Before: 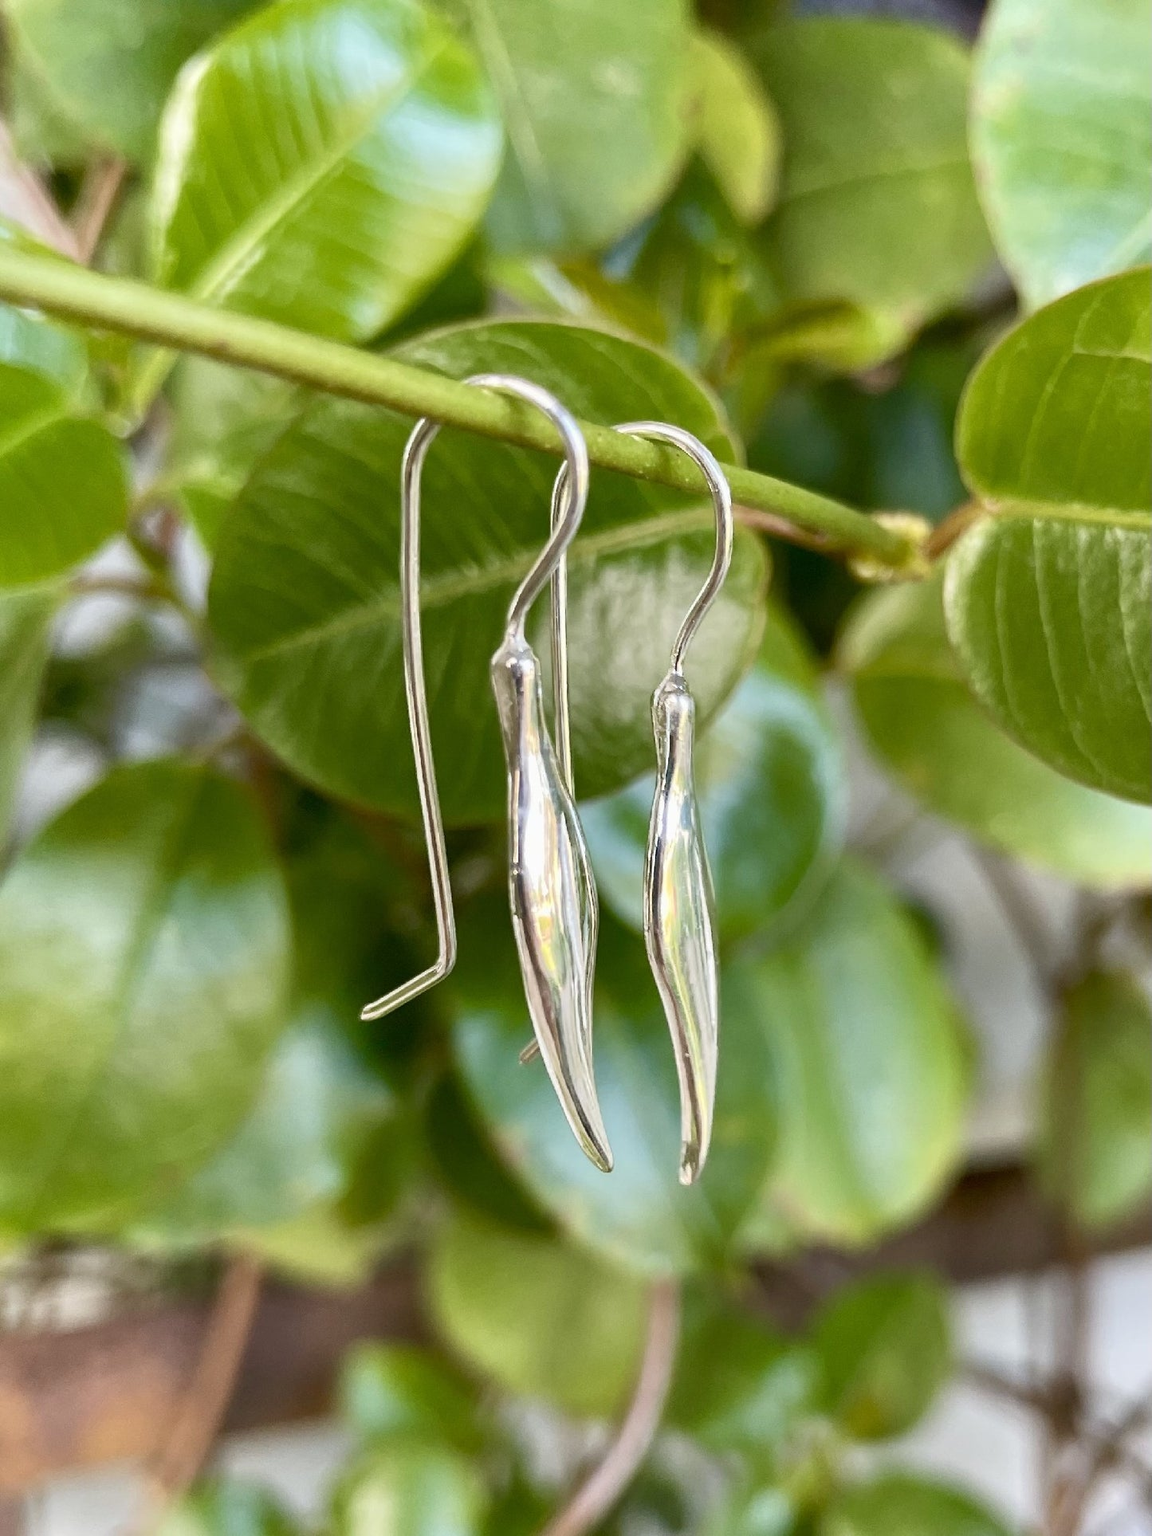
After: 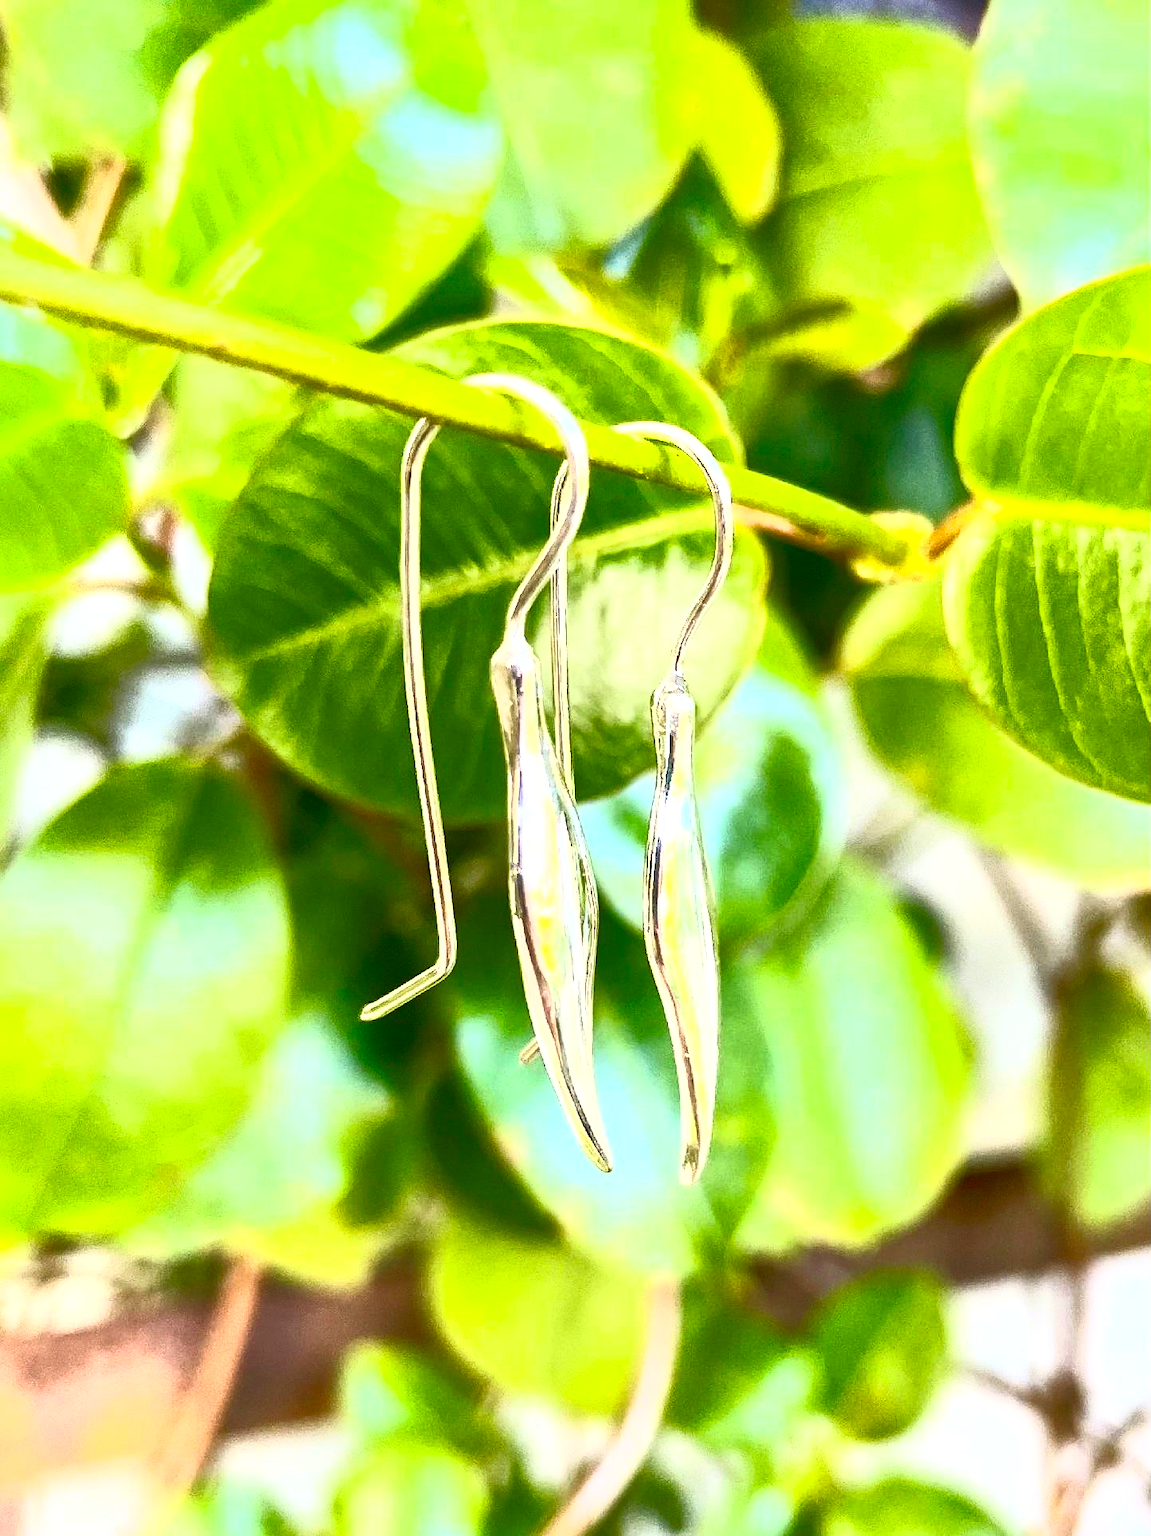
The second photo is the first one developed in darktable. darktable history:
local contrast: mode bilateral grid, contrast 20, coarseness 50, detail 140%, midtone range 0.2
contrast brightness saturation: contrast 1, brightness 1, saturation 1
sharpen: radius 0.969, amount 0.604
